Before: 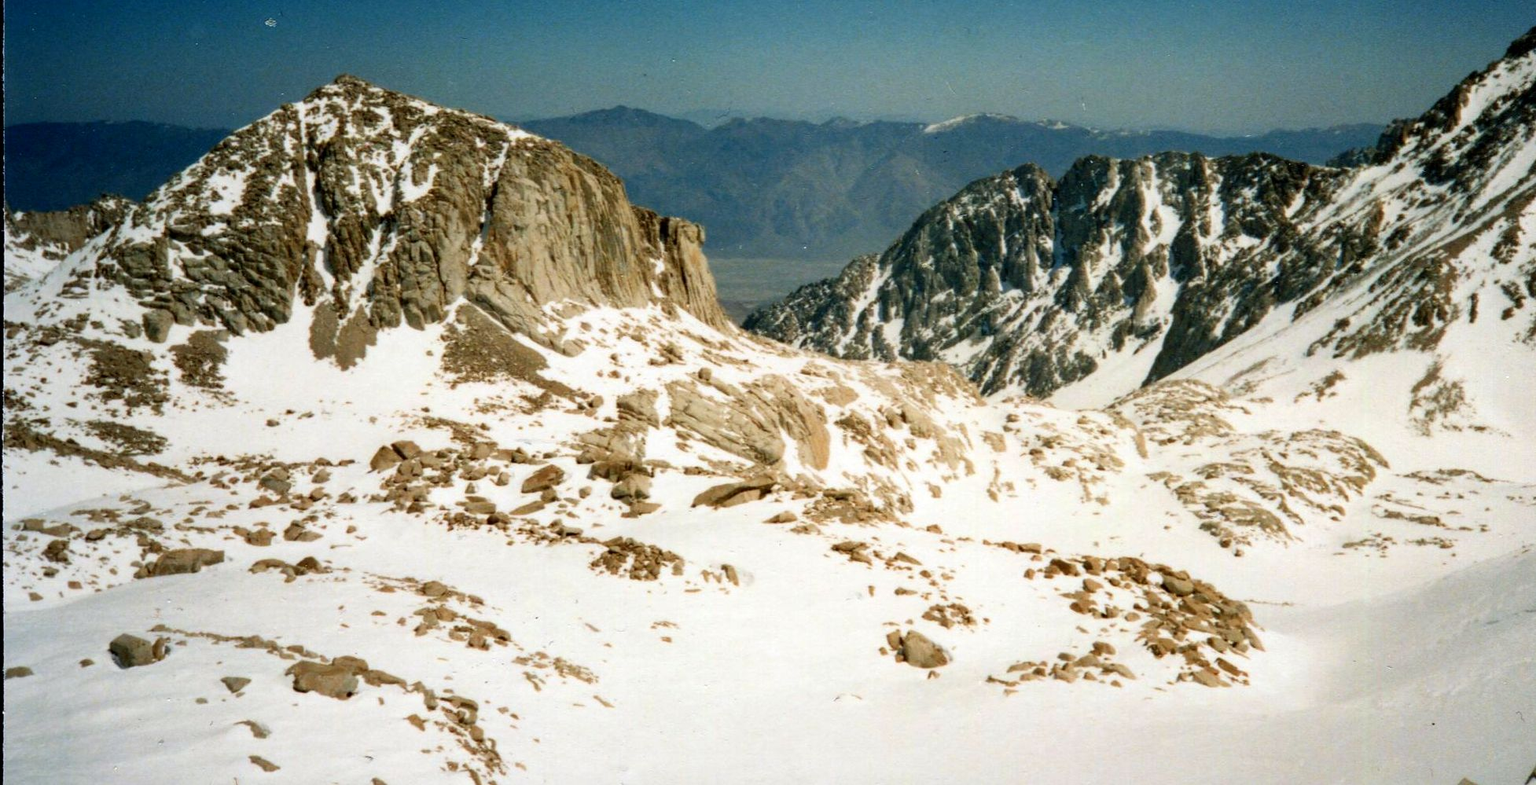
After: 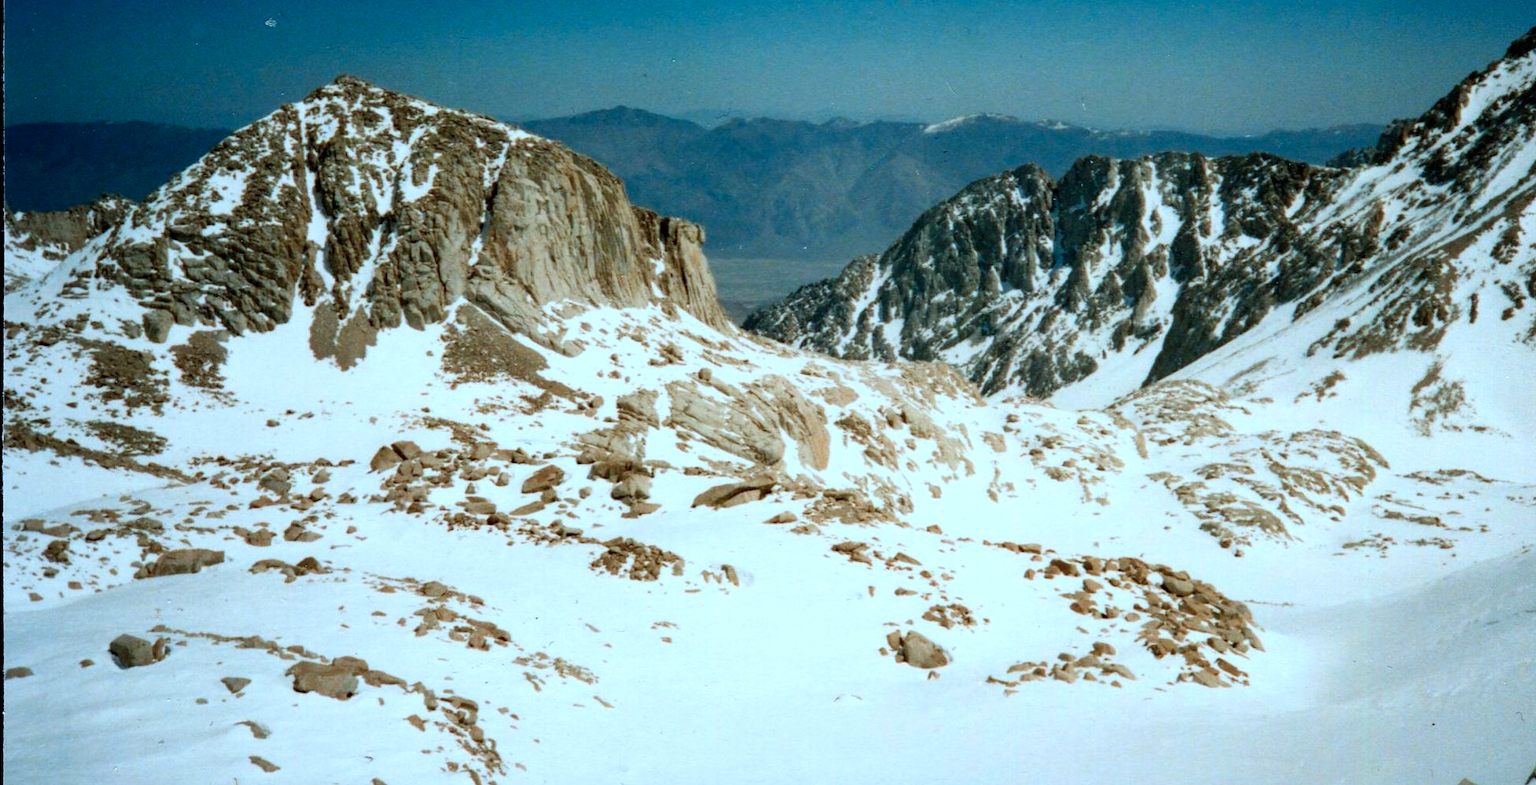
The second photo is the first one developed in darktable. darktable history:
color correction: highlights a* -10.69, highlights b* -19.19
white balance: red 1, blue 1
